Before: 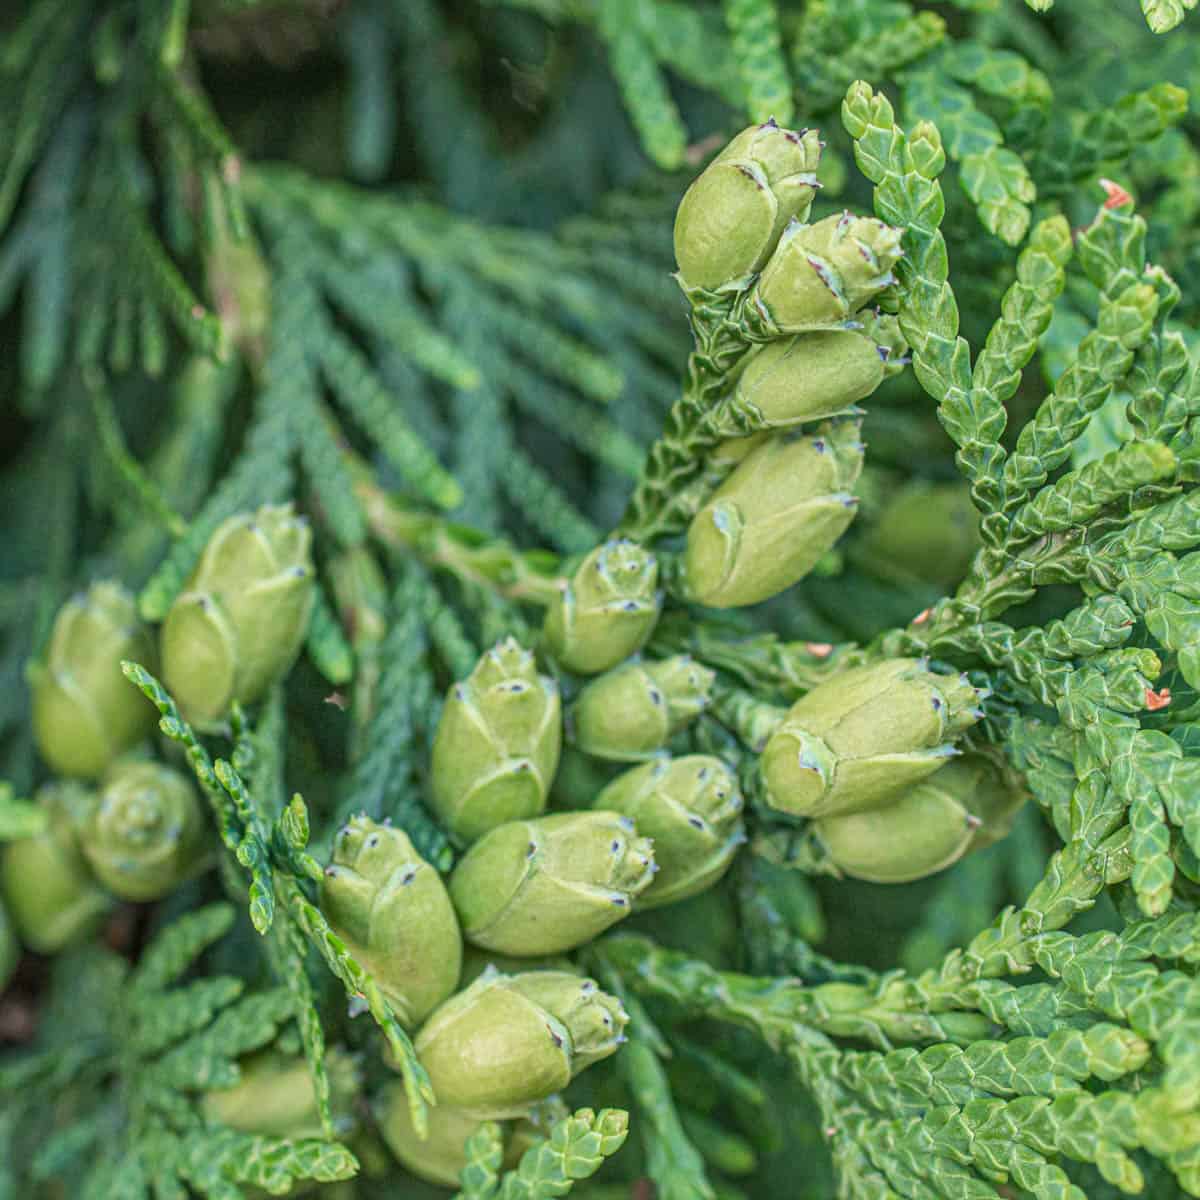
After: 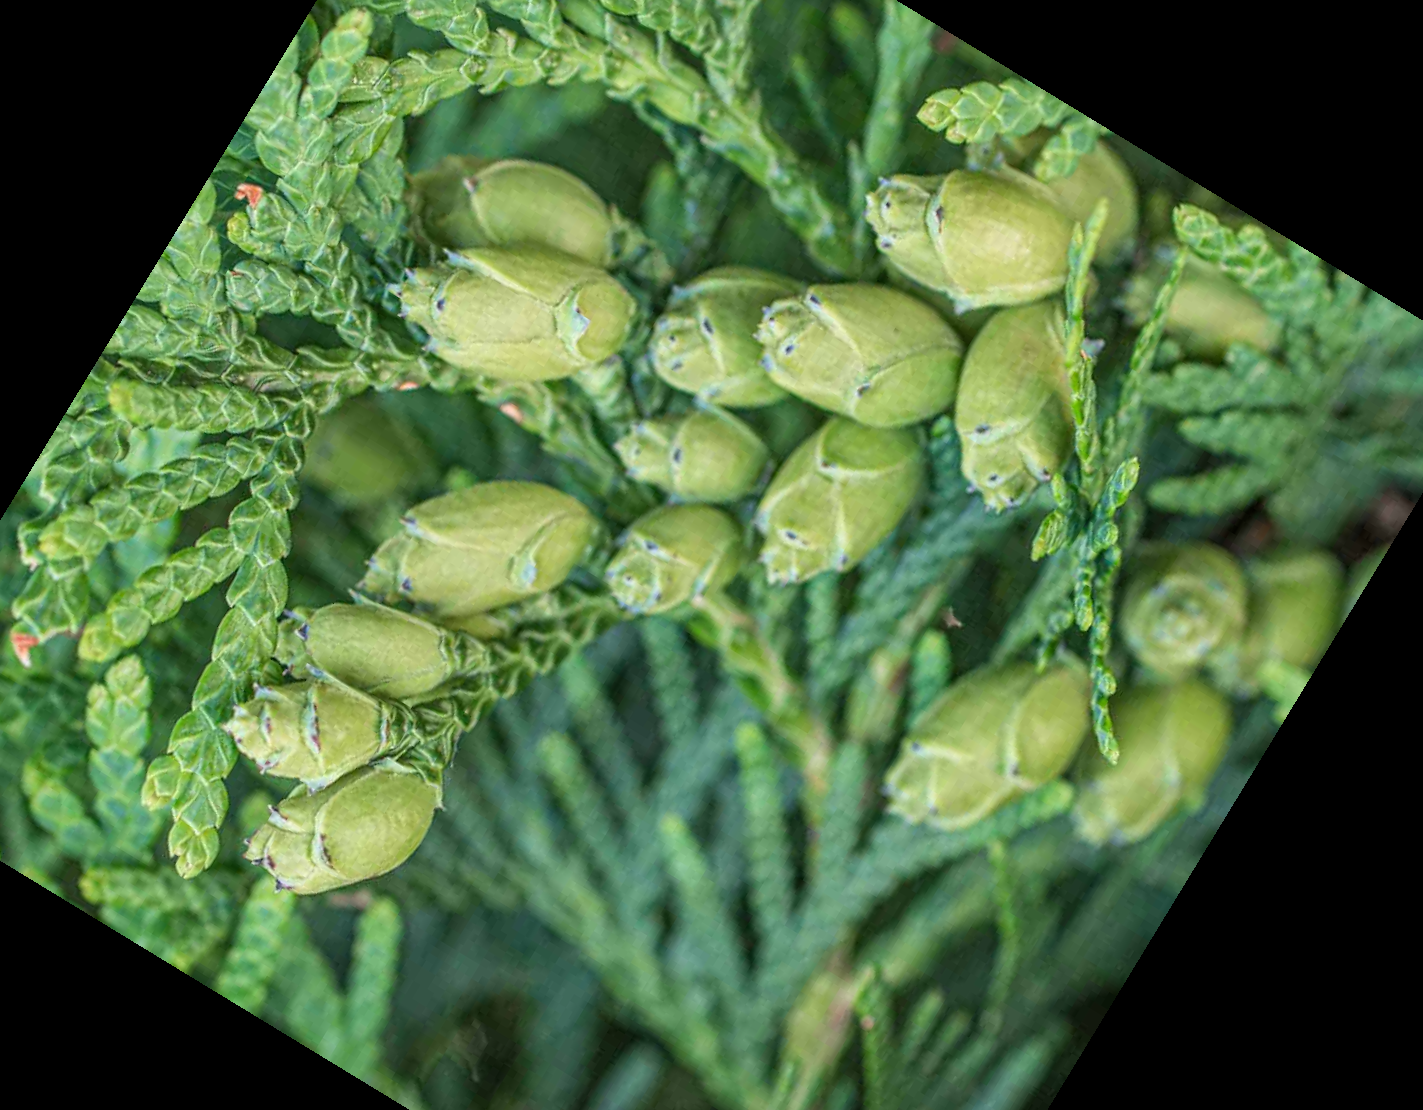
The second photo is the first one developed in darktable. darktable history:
crop and rotate: angle 148.68°, left 9.111%, top 15.603%, right 4.588%, bottom 17.041%
levels: levels [0.016, 0.5, 0.996]
